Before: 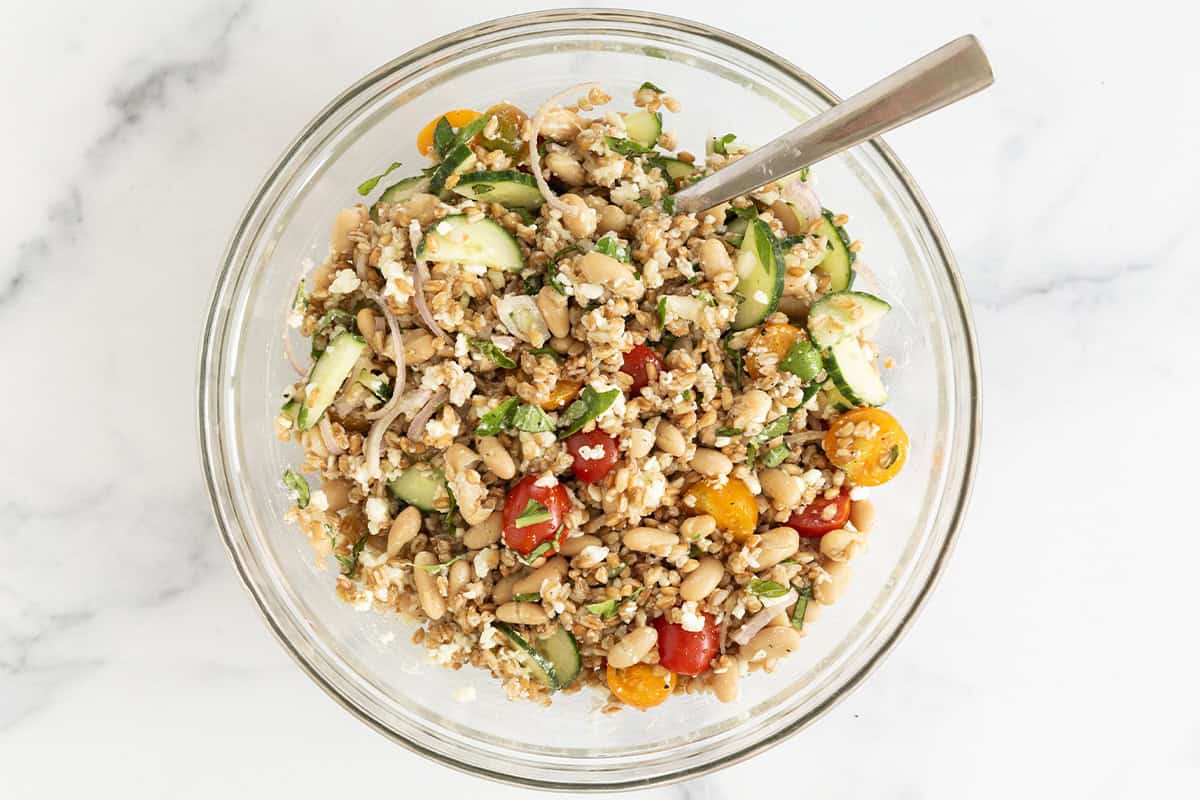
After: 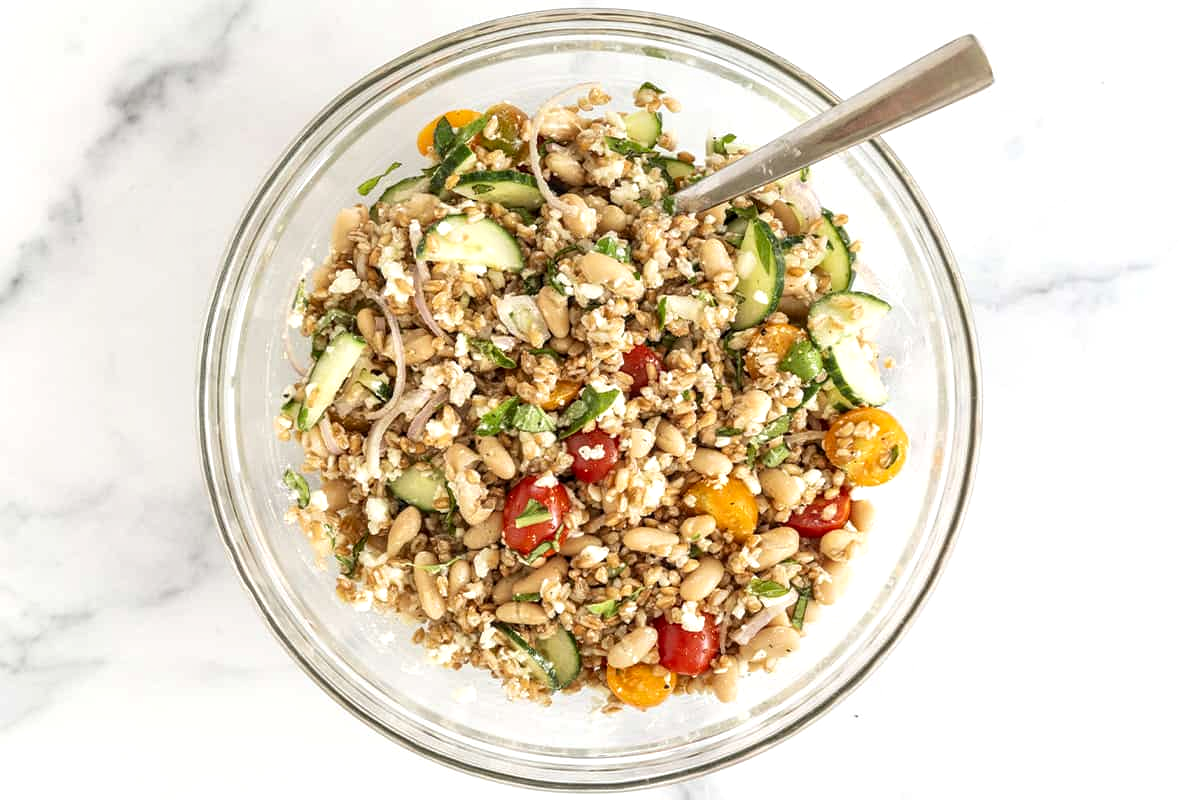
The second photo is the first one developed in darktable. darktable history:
local contrast: detail 130%
exposure: exposure 0.2 EV, compensate highlight preservation false
